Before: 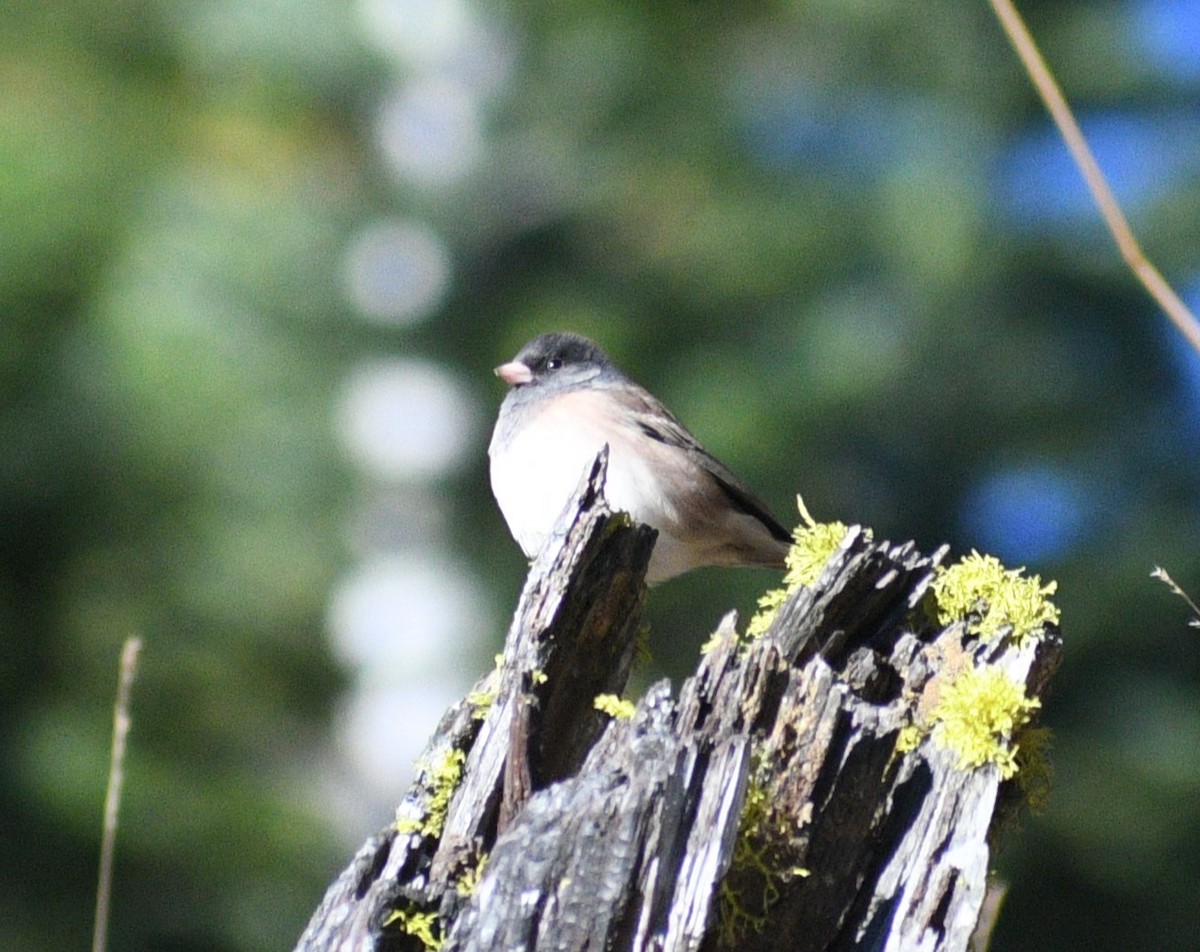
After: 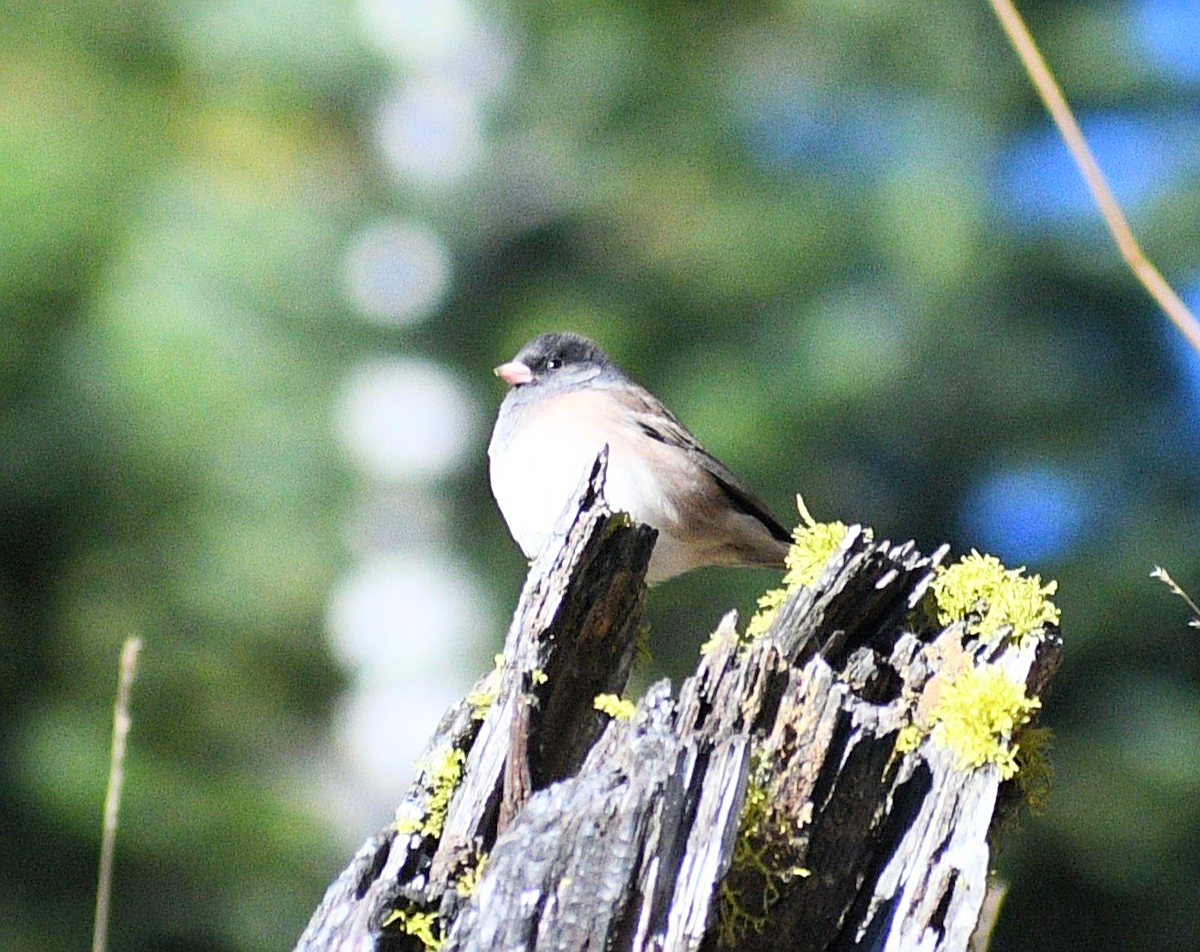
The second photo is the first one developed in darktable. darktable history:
sharpen: amount 0.55
tone curve: curves: ch0 [(0, 0) (0.004, 0.001) (0.133, 0.151) (0.325, 0.399) (0.475, 0.579) (0.832, 0.902) (1, 1)], color space Lab, linked channels, preserve colors none
